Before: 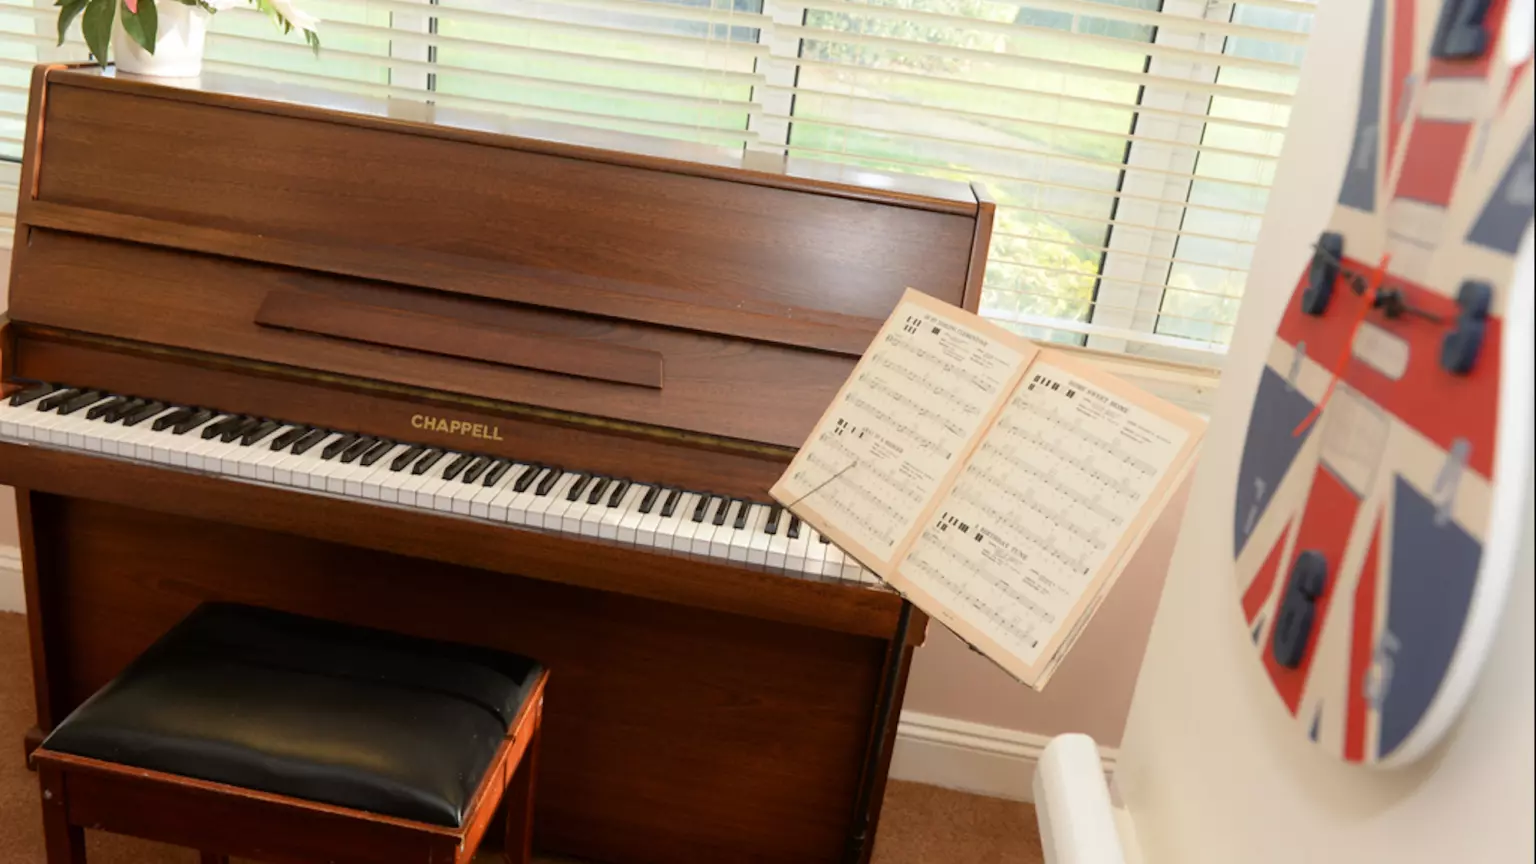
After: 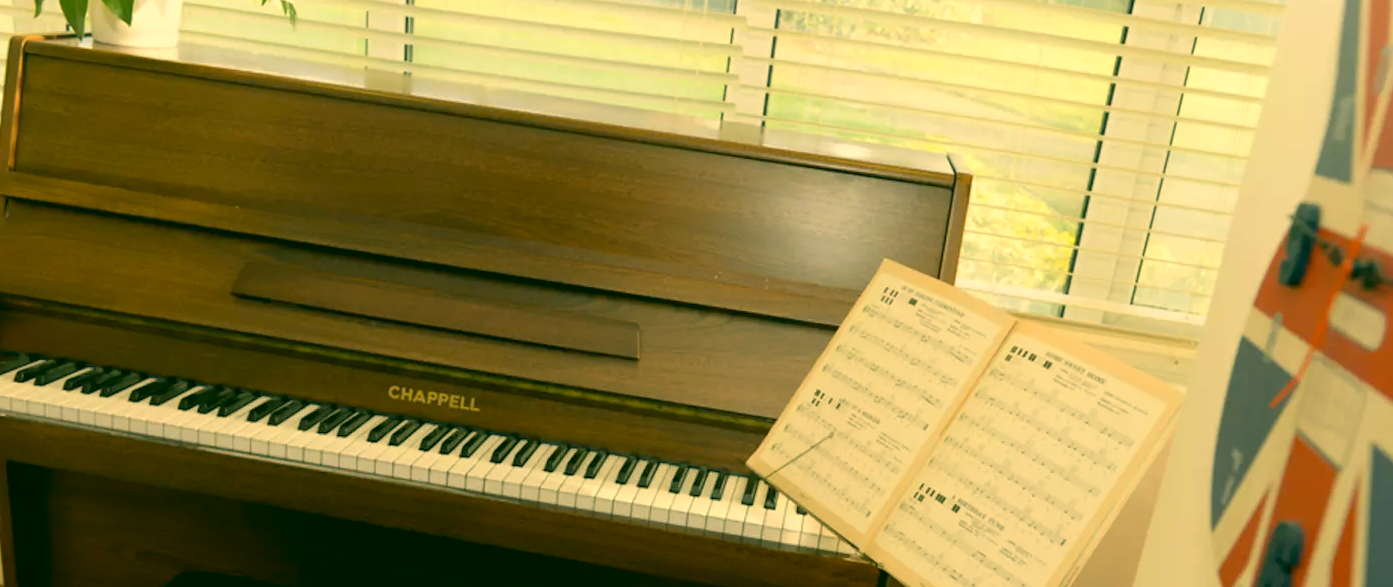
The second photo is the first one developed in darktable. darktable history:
crop: left 1.533%, top 3.46%, right 7.738%, bottom 28.511%
color correction: highlights a* 5.67, highlights b* 33.64, shadows a* -26.12, shadows b* 3.9
